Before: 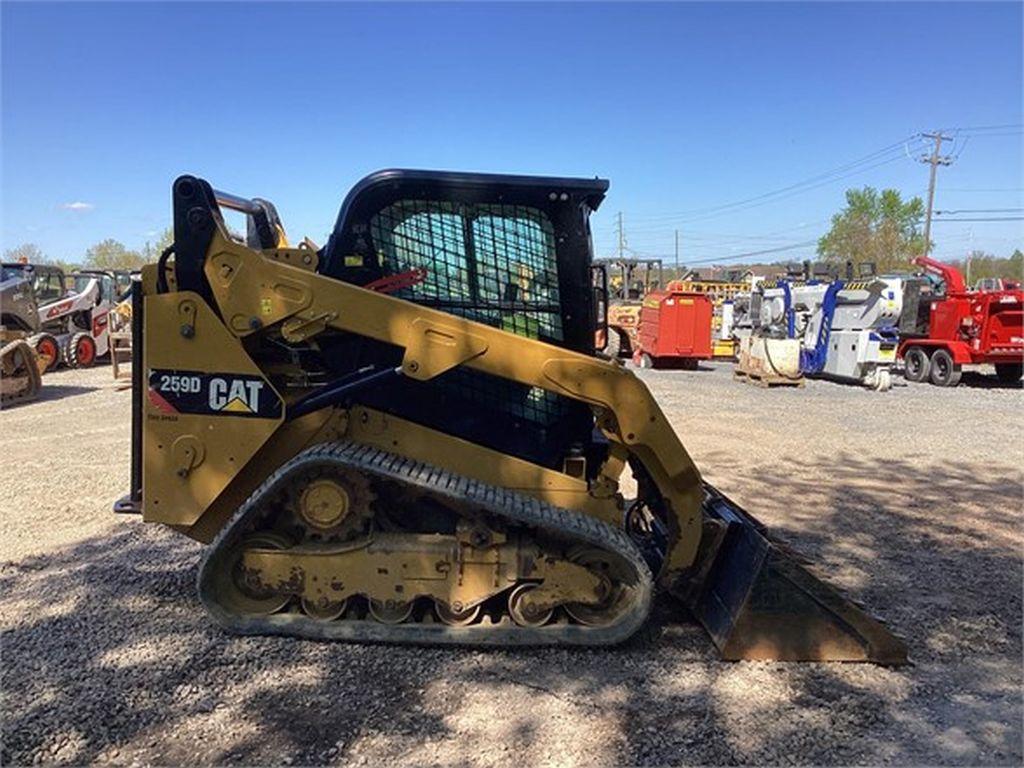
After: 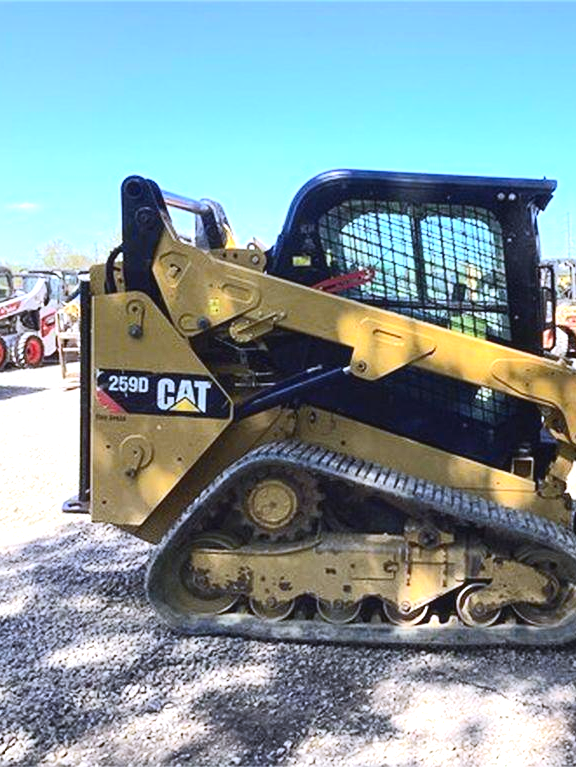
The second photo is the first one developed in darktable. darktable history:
tone curve: curves: ch0 [(0, 0.038) (0.193, 0.212) (0.461, 0.502) (0.634, 0.709) (0.852, 0.89) (1, 0.967)]; ch1 [(0, 0) (0.35, 0.356) (0.45, 0.453) (0.504, 0.503) (0.532, 0.524) (0.558, 0.555) (0.735, 0.762) (1, 1)]; ch2 [(0, 0) (0.281, 0.266) (0.456, 0.469) (0.5, 0.5) (0.533, 0.545) (0.606, 0.598) (0.646, 0.654) (1, 1)], color space Lab, independent channels, preserve colors none
exposure: black level correction 0, exposure 1.2 EV, compensate exposure bias true, compensate highlight preservation false
white balance: red 0.948, green 1.02, blue 1.176
crop: left 5.114%, right 38.589%
